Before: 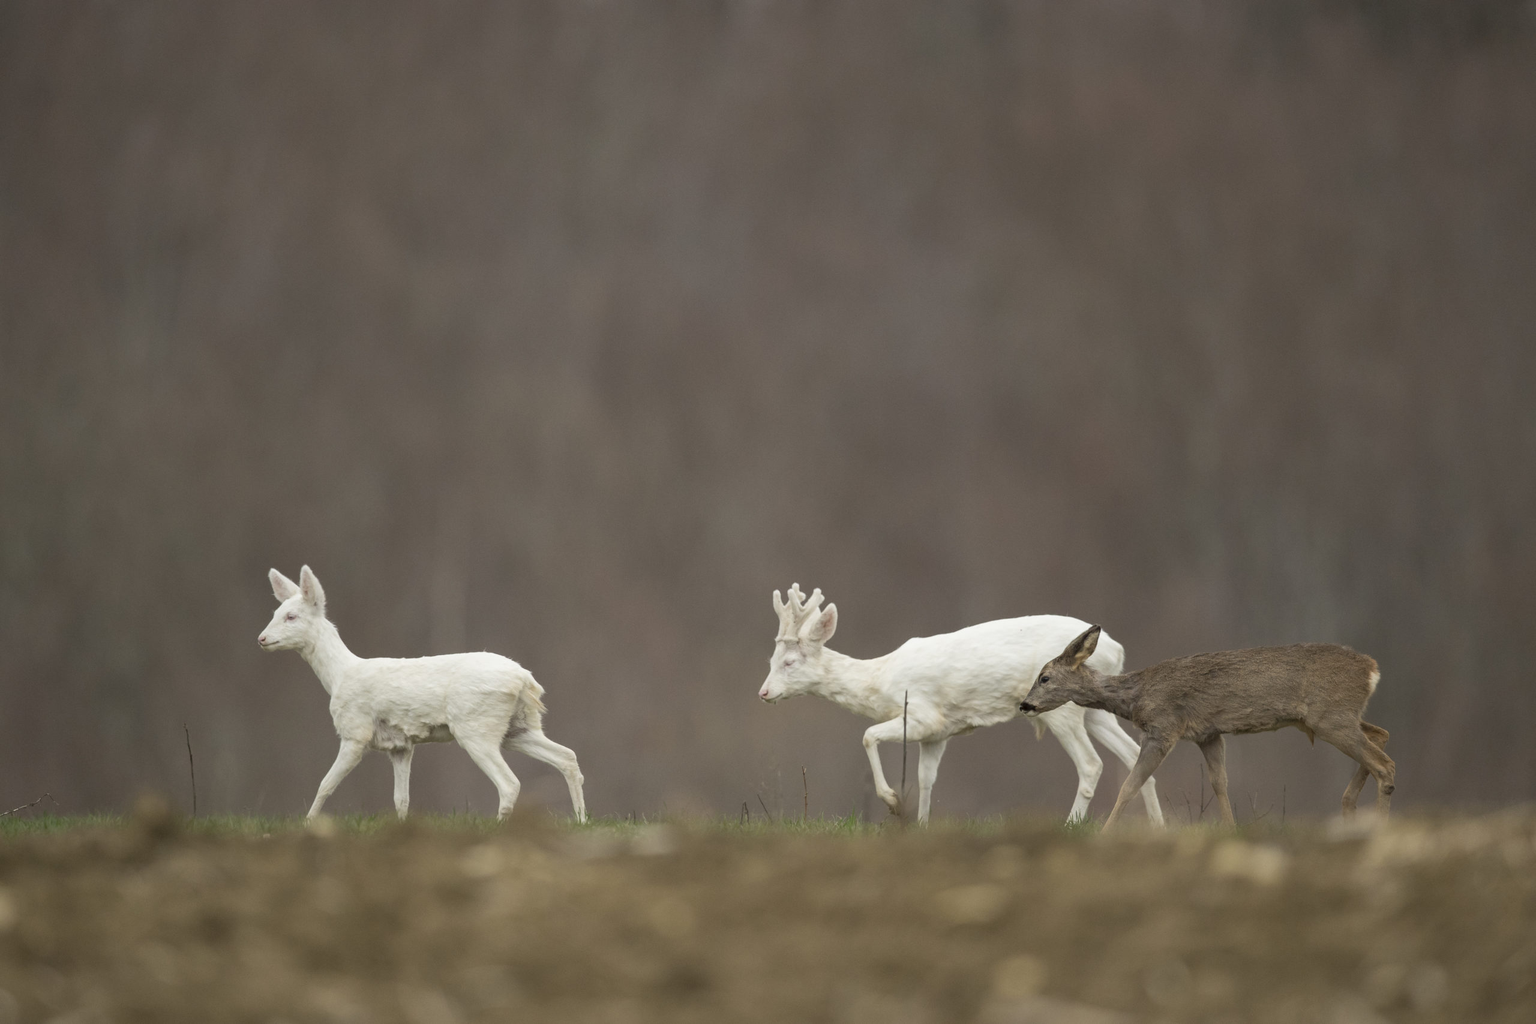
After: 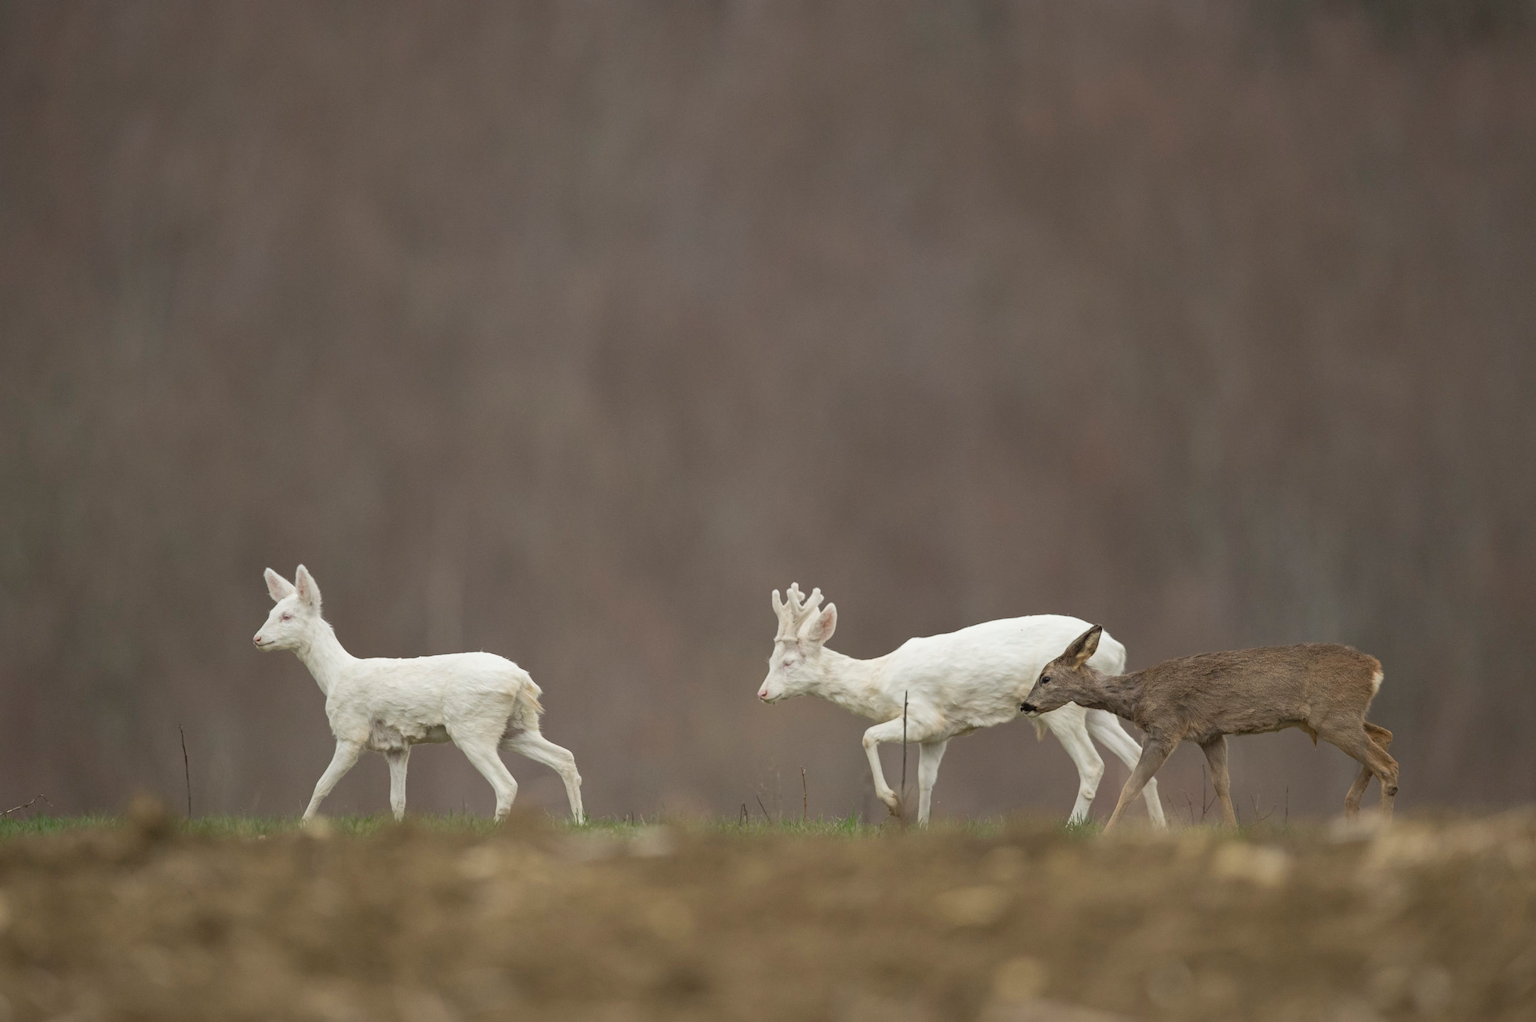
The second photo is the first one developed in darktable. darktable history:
shadows and highlights: shadows 24.5, highlights -78.15, soften with gaussian
crop: left 0.434%, top 0.485%, right 0.244%, bottom 0.386%
contrast equalizer: y [[0.5, 0.5, 0.468, 0.5, 0.5, 0.5], [0.5 ×6], [0.5 ×6], [0 ×6], [0 ×6]]
